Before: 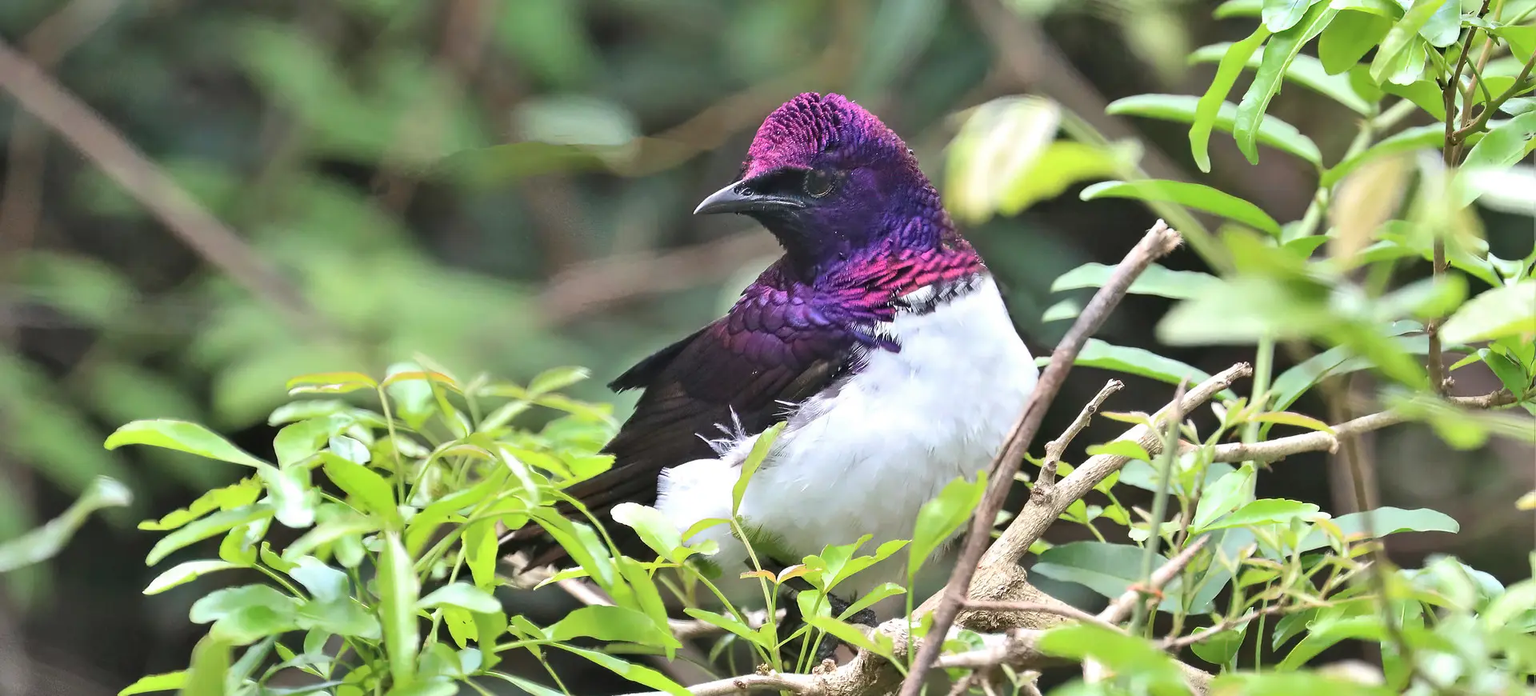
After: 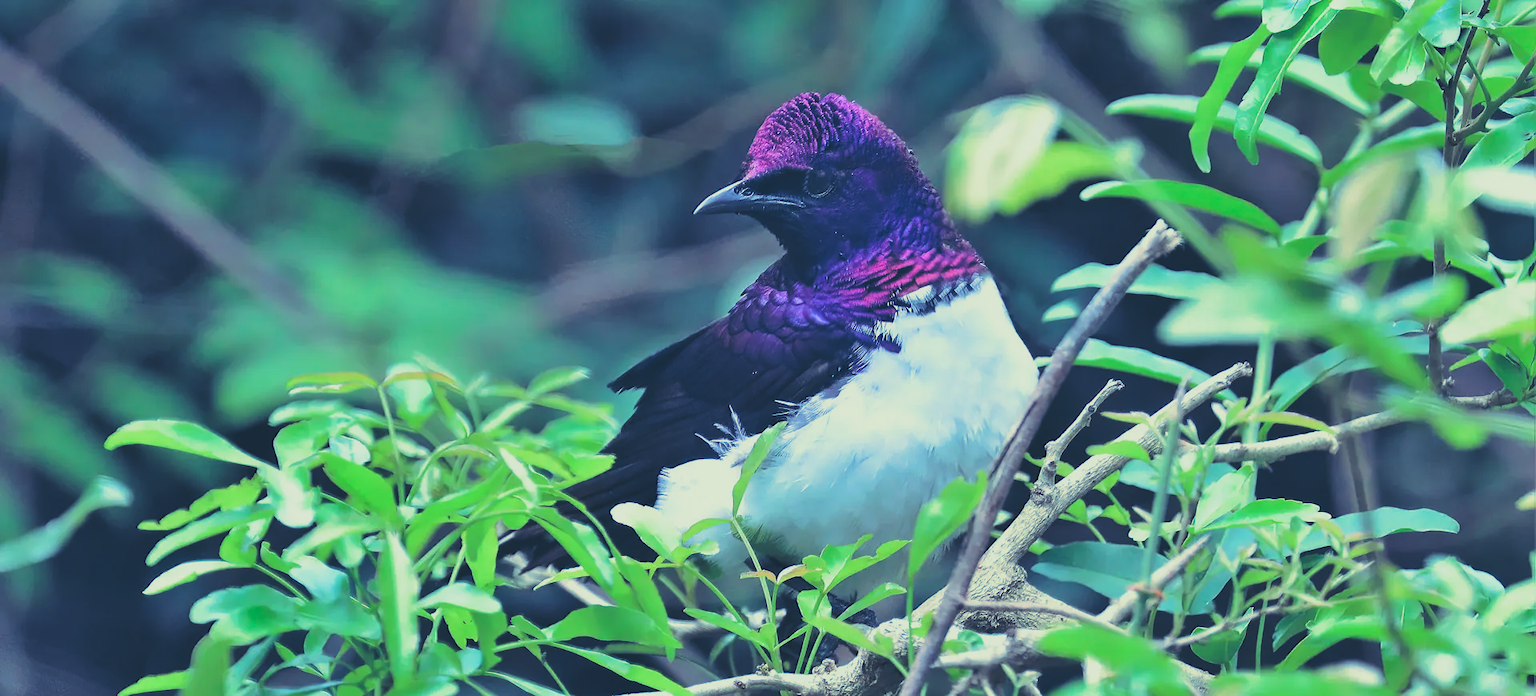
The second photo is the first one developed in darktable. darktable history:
split-toning: shadows › hue 216°, shadows › saturation 1, highlights › hue 57.6°, balance -33.4
color balance: output saturation 110%
filmic rgb: middle gray luminance 18.42%, black relative exposure -9 EV, white relative exposure 3.75 EV, threshold 6 EV, target black luminance 0%, hardness 4.85, latitude 67.35%, contrast 0.955, highlights saturation mix 20%, shadows ↔ highlights balance 21.36%, add noise in highlights 0, preserve chrominance luminance Y, color science v3 (2019), use custom middle-gray values true, iterations of high-quality reconstruction 0, contrast in highlights soft, enable highlight reconstruction true
color calibration: x 0.355, y 0.367, temperature 4700.38 K
rgb curve: curves: ch0 [(0, 0.186) (0.314, 0.284) (0.576, 0.466) (0.805, 0.691) (0.936, 0.886)]; ch1 [(0, 0.186) (0.314, 0.284) (0.581, 0.534) (0.771, 0.746) (0.936, 0.958)]; ch2 [(0, 0.216) (0.275, 0.39) (1, 1)], mode RGB, independent channels, compensate middle gray true, preserve colors none
